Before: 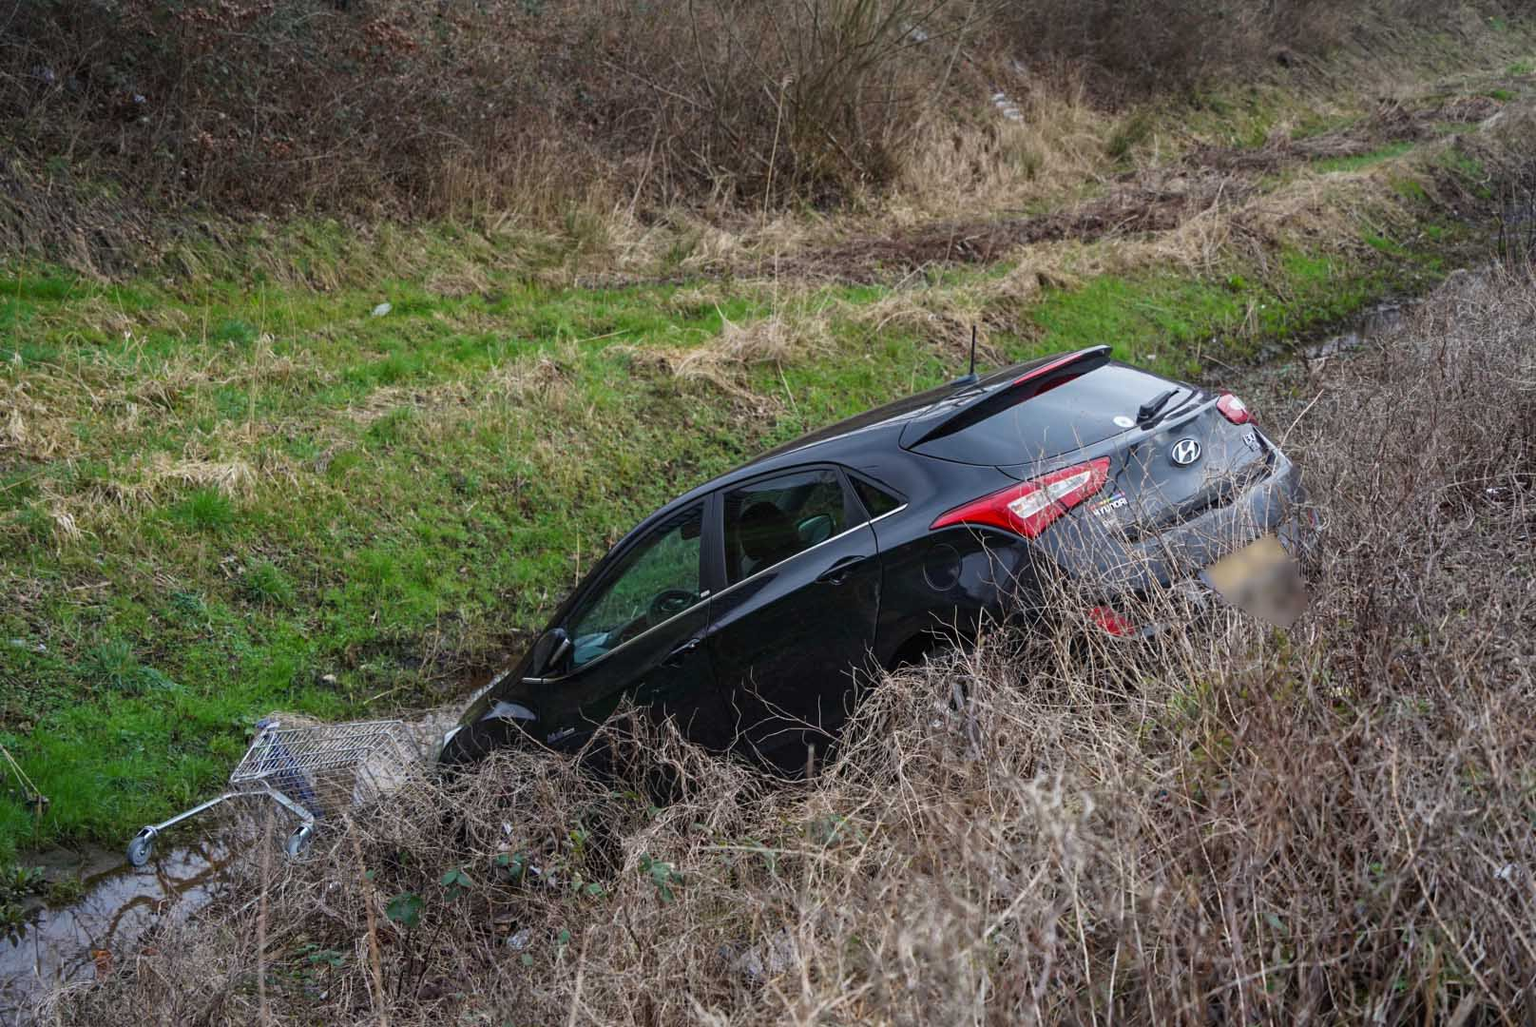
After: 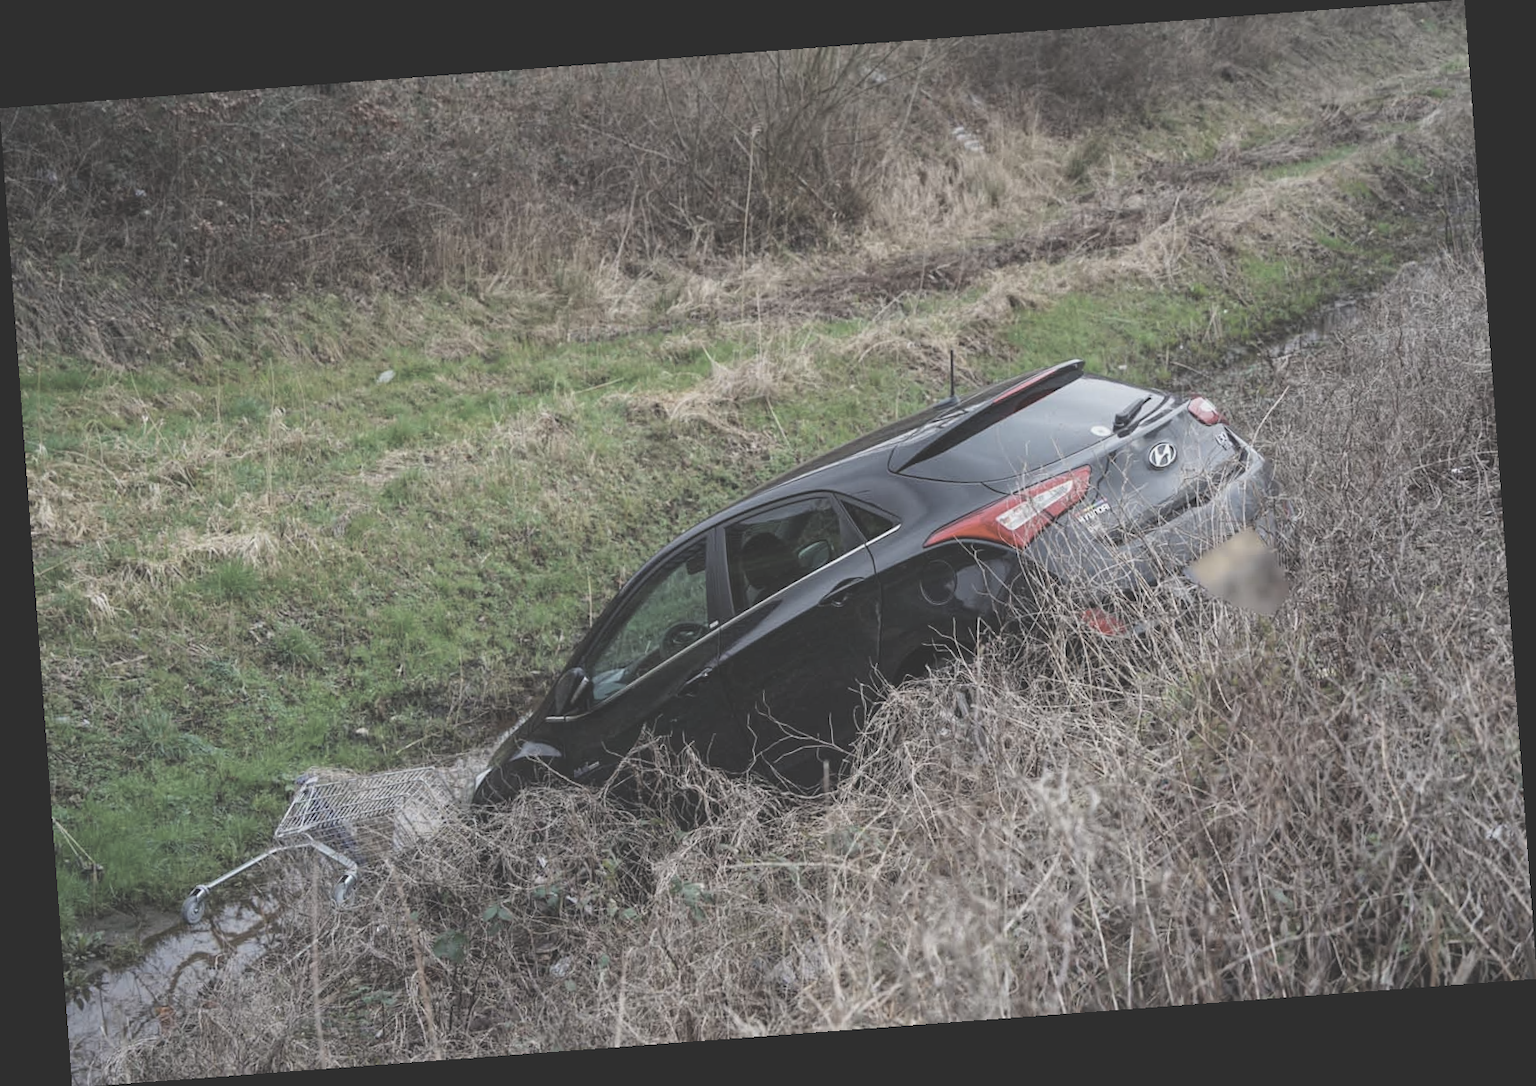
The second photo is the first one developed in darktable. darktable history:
rotate and perspective: rotation -4.25°, automatic cropping off
tone equalizer: -8 EV -0.002 EV, -7 EV 0.005 EV, -6 EV -0.009 EV, -5 EV 0.011 EV, -4 EV -0.012 EV, -3 EV 0.007 EV, -2 EV -0.062 EV, -1 EV -0.293 EV, +0 EV -0.582 EV, smoothing diameter 2%, edges refinement/feathering 20, mask exposure compensation -1.57 EV, filter diffusion 5
exposure: black level correction -0.014, exposure -0.193 EV, compensate highlight preservation false
contrast brightness saturation: brightness 0.18, saturation -0.5
